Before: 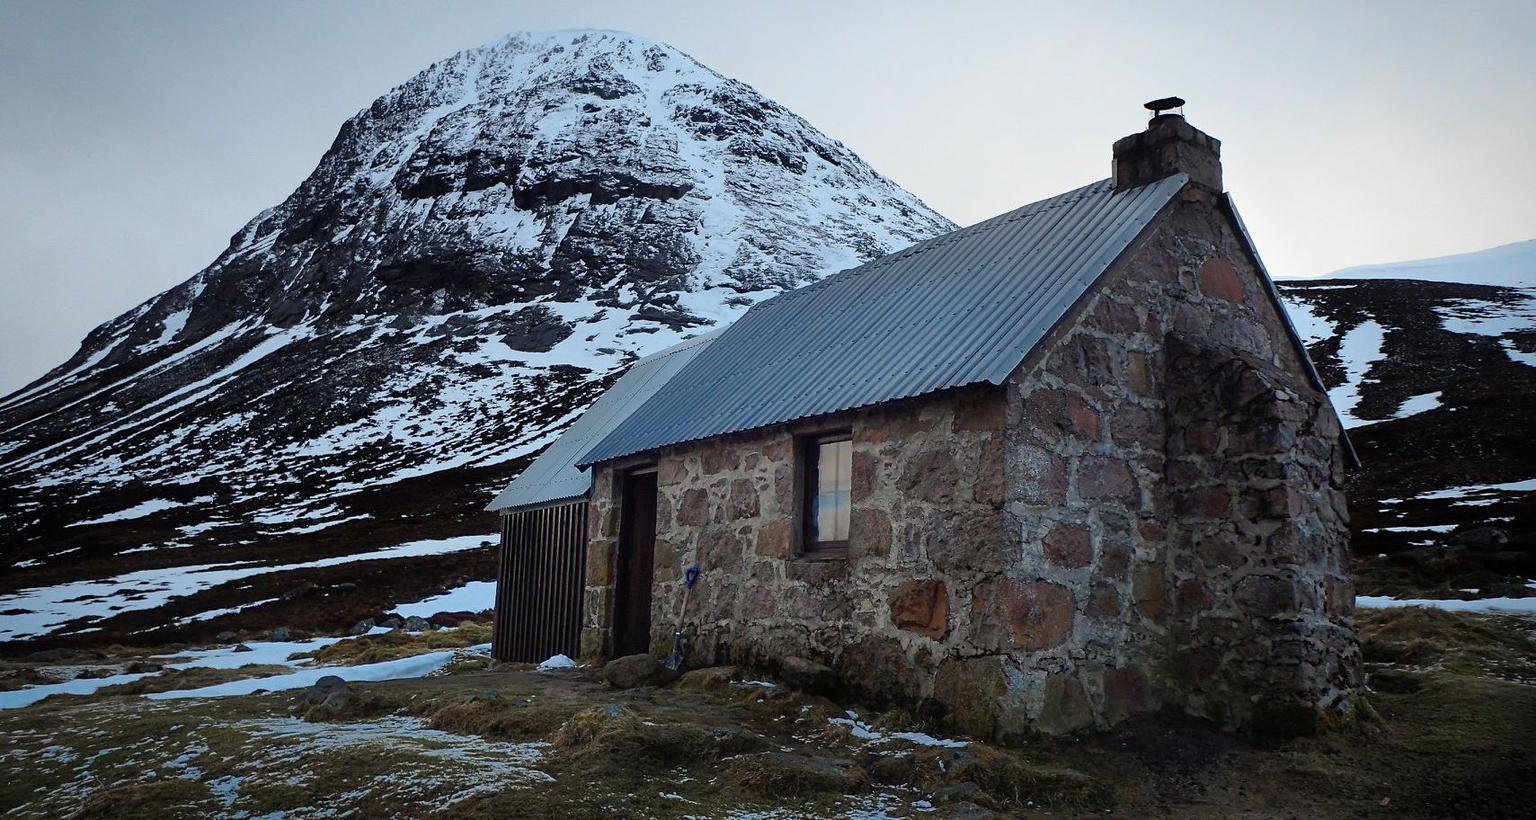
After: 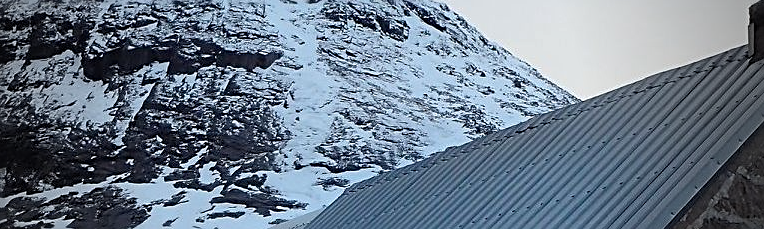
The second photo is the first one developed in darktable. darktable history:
crop: left 28.64%, top 16.832%, right 26.637%, bottom 58.055%
sharpen: on, module defaults
shadows and highlights: shadows 25, highlights -25
vignetting: fall-off start 64.63%, center (-0.034, 0.148), width/height ratio 0.881
